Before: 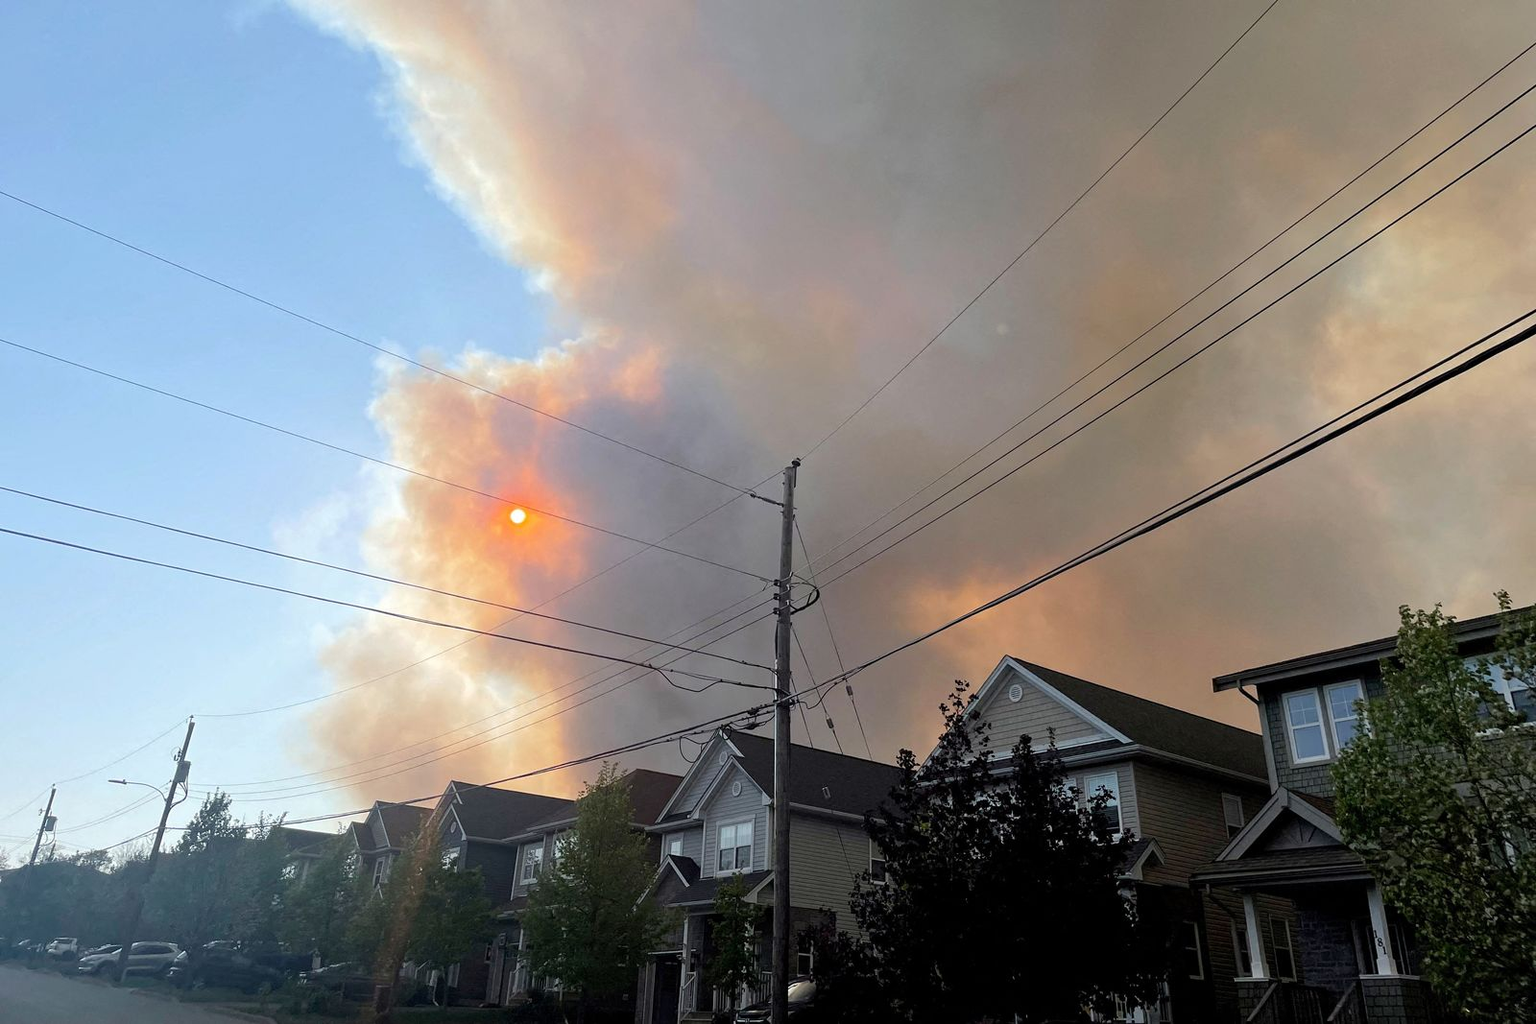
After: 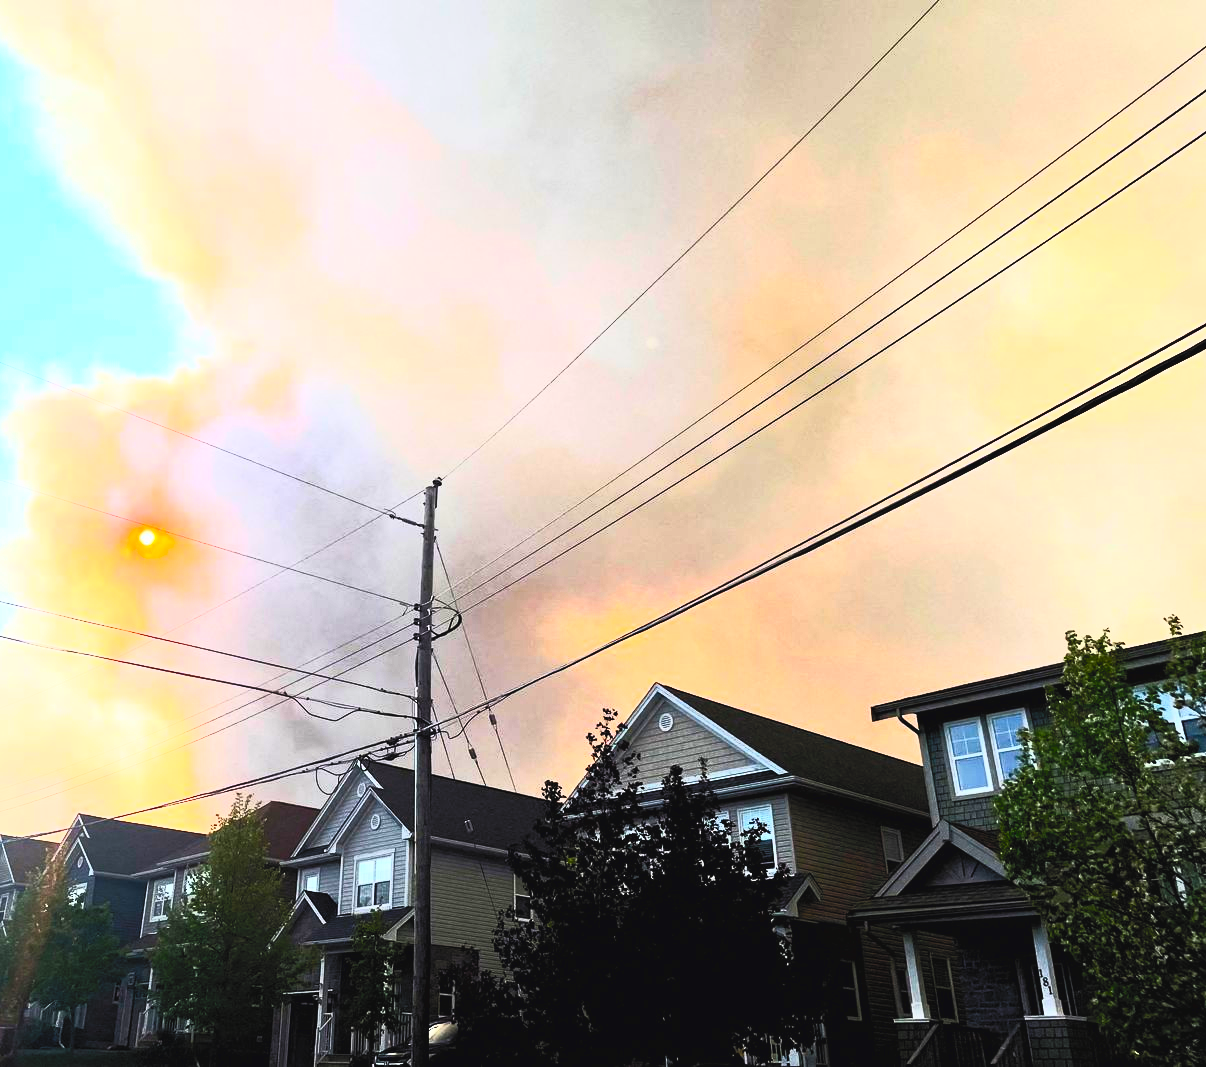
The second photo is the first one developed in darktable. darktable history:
crop and rotate: left 24.6%
filmic rgb: black relative exposure -7.65 EV, white relative exposure 4.56 EV, hardness 3.61, color science v6 (2022)
contrast brightness saturation: contrast 1, brightness 1, saturation 1
